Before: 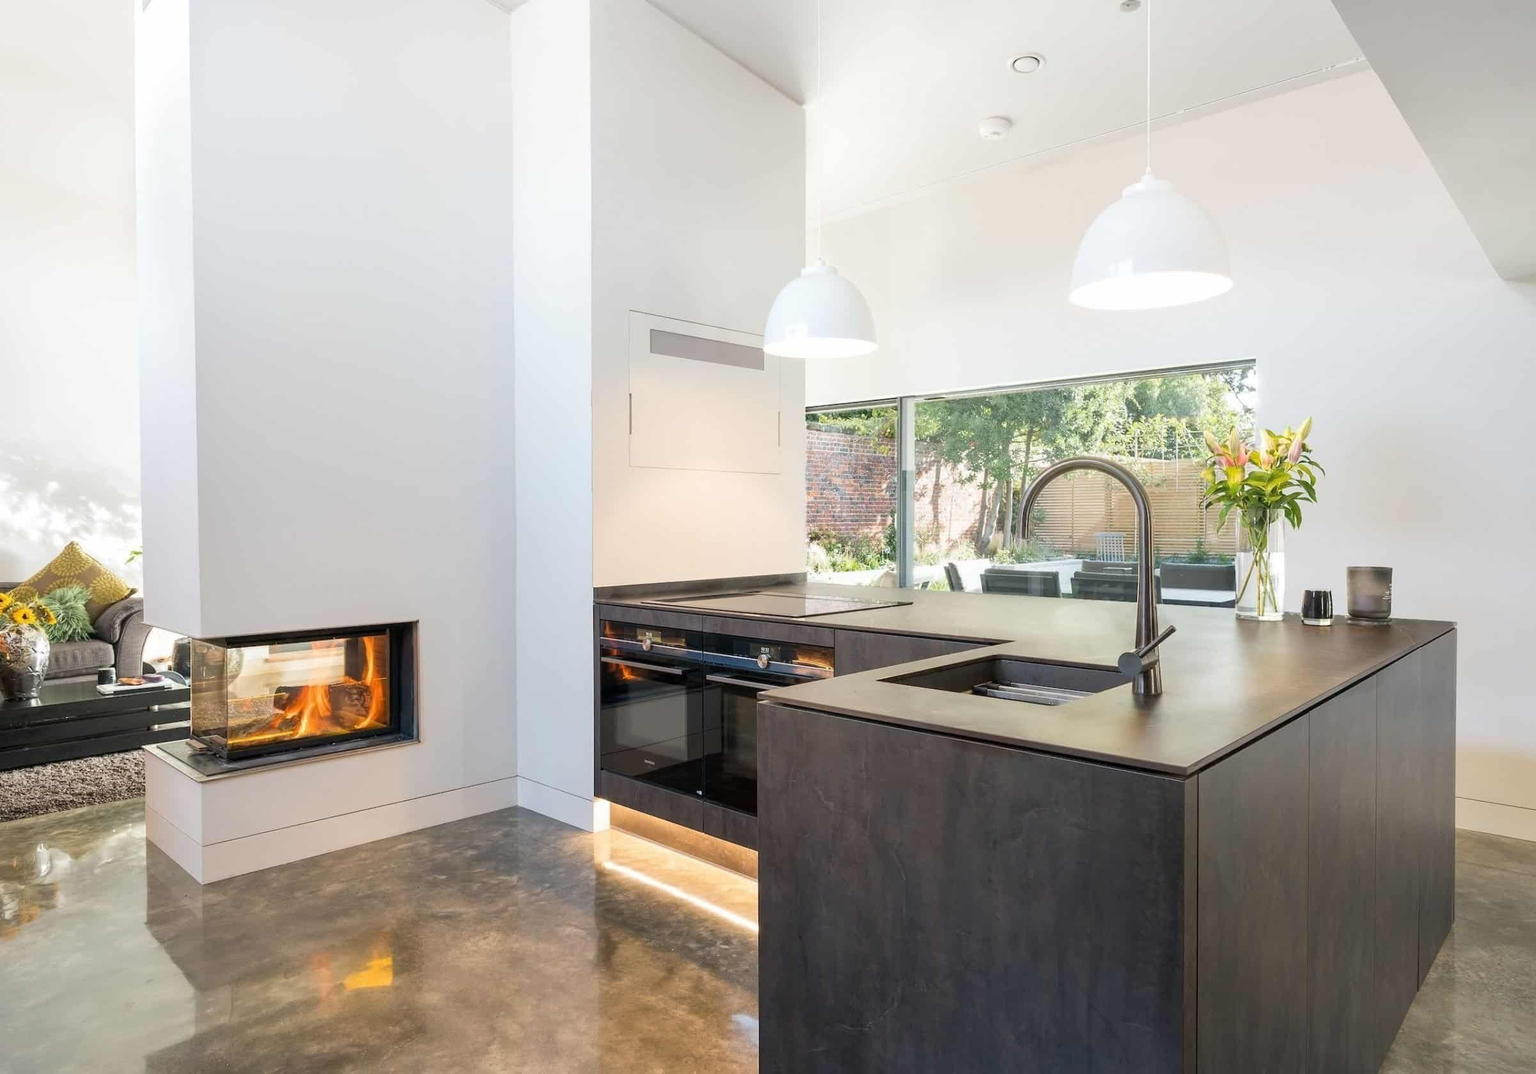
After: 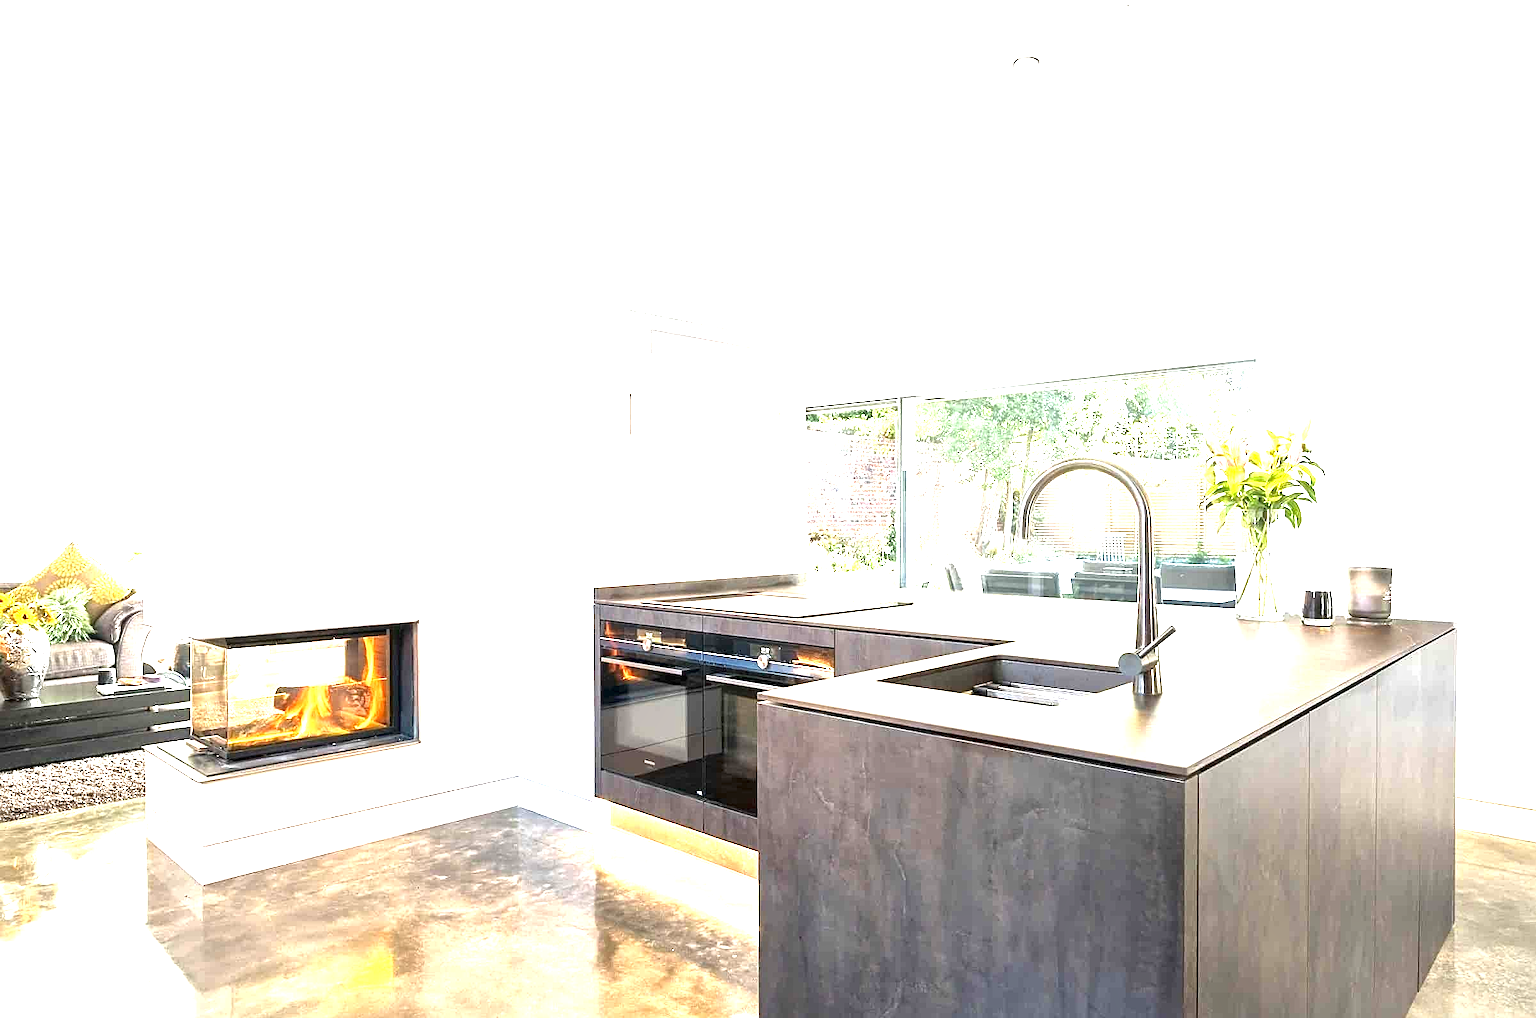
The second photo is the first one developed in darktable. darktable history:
exposure: black level correction 0, exposure 1.953 EV, compensate exposure bias true, compensate highlight preservation false
local contrast: mode bilateral grid, contrast 20, coarseness 50, detail 141%, midtone range 0.2
sharpen: on, module defaults
crop and rotate: top 0.002%, bottom 5.233%
